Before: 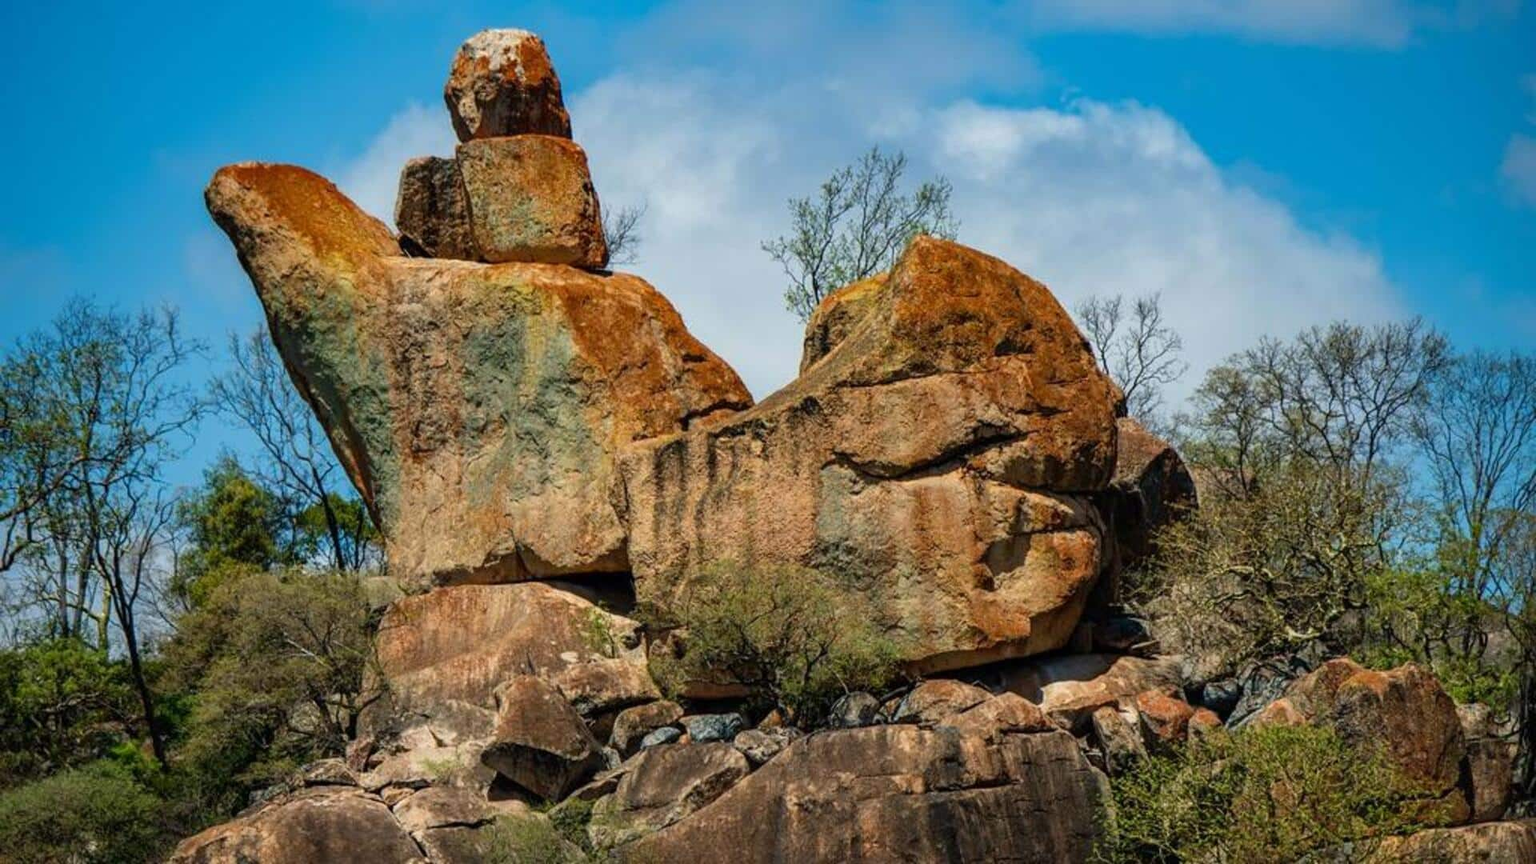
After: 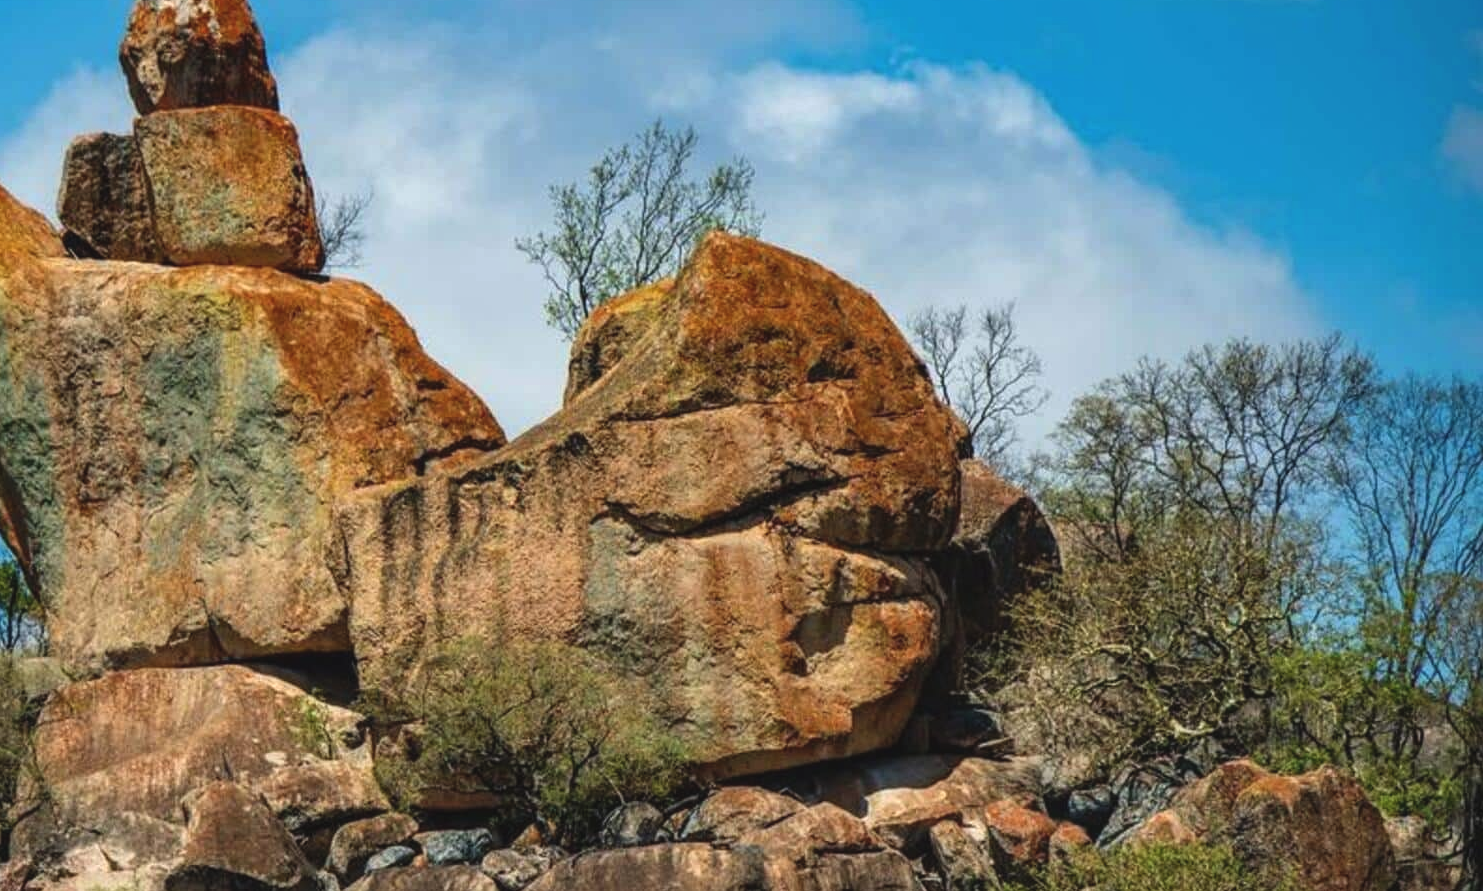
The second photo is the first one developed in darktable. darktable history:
local contrast: highlights 104%, shadows 103%, detail 119%, midtone range 0.2
exposure: black level correction -0.008, exposure 0.069 EV, compensate highlight preservation false
crop: left 22.741%, top 5.869%, bottom 11.62%
